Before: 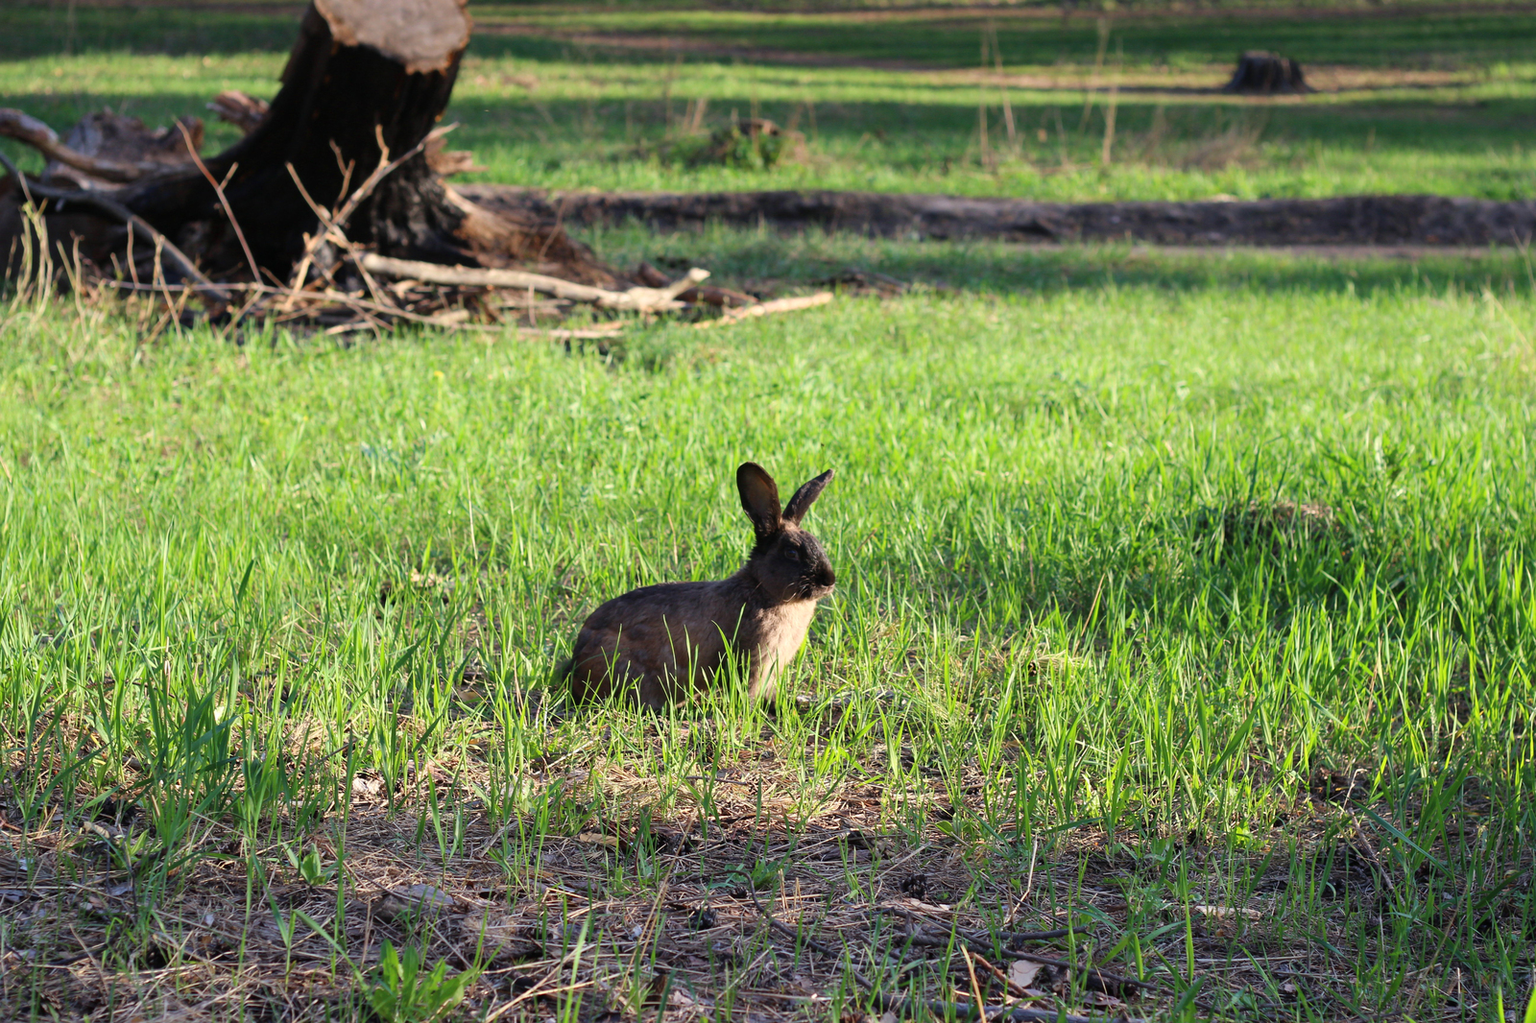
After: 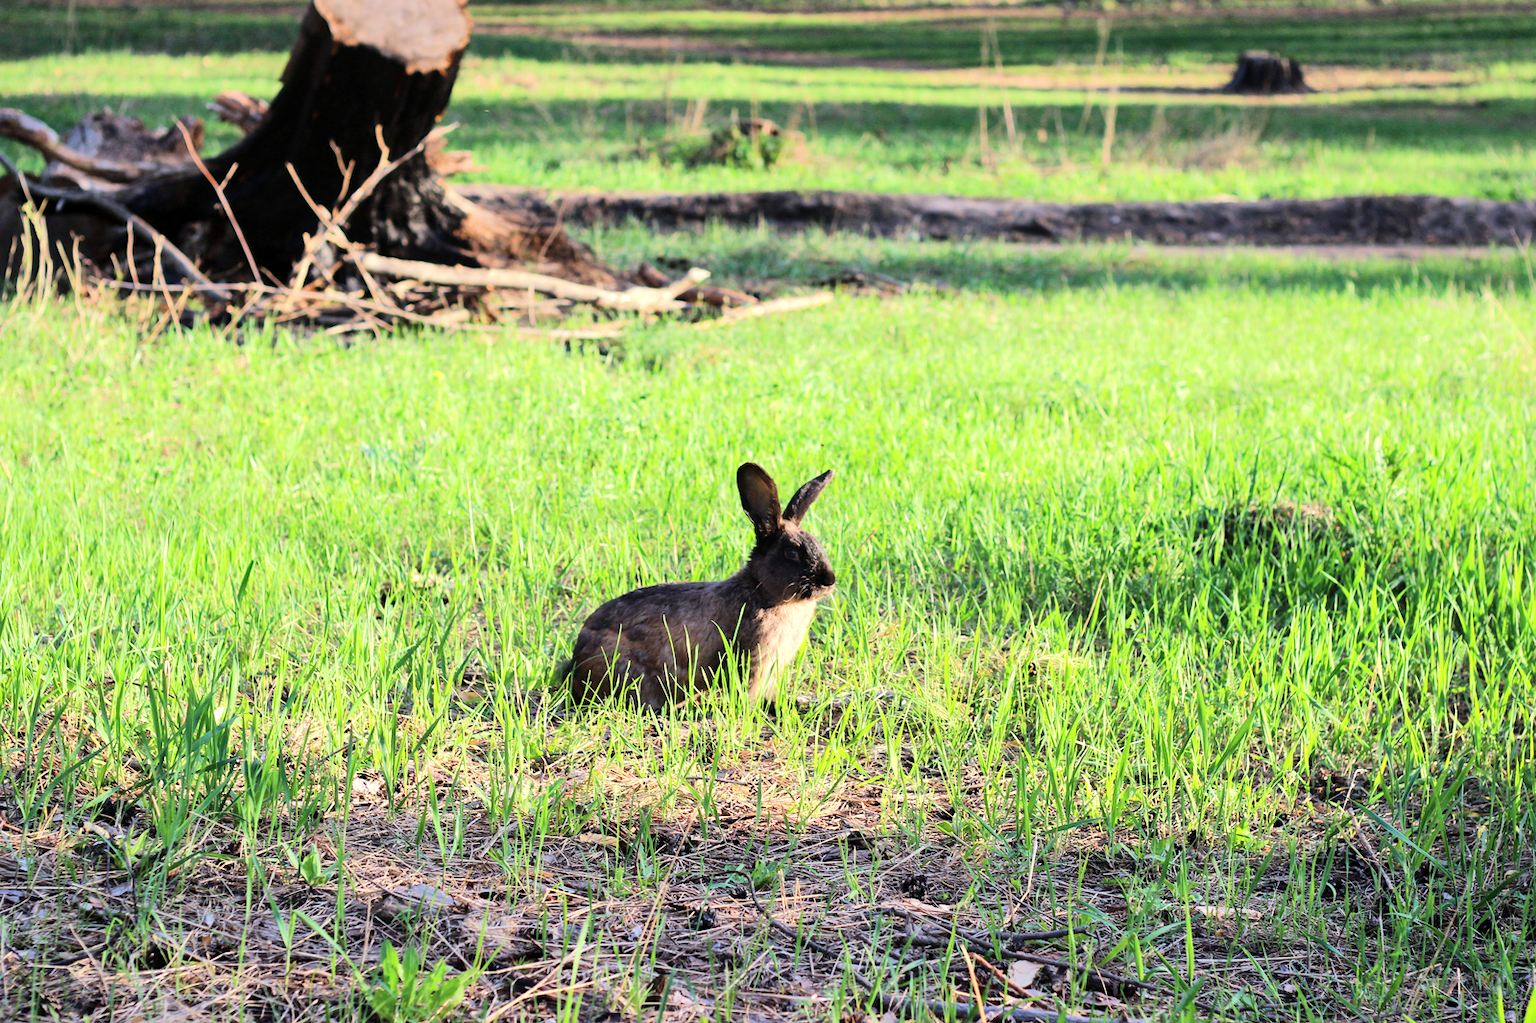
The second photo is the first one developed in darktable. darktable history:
local contrast: mode bilateral grid, contrast 20, coarseness 50, detail 132%, midtone range 0.2
tone equalizer: -7 EV 0.153 EV, -6 EV 0.622 EV, -5 EV 1.13 EV, -4 EV 1.34 EV, -3 EV 1.15 EV, -2 EV 0.6 EV, -1 EV 0.154 EV, edges refinement/feathering 500, mask exposure compensation -1.57 EV, preserve details no
